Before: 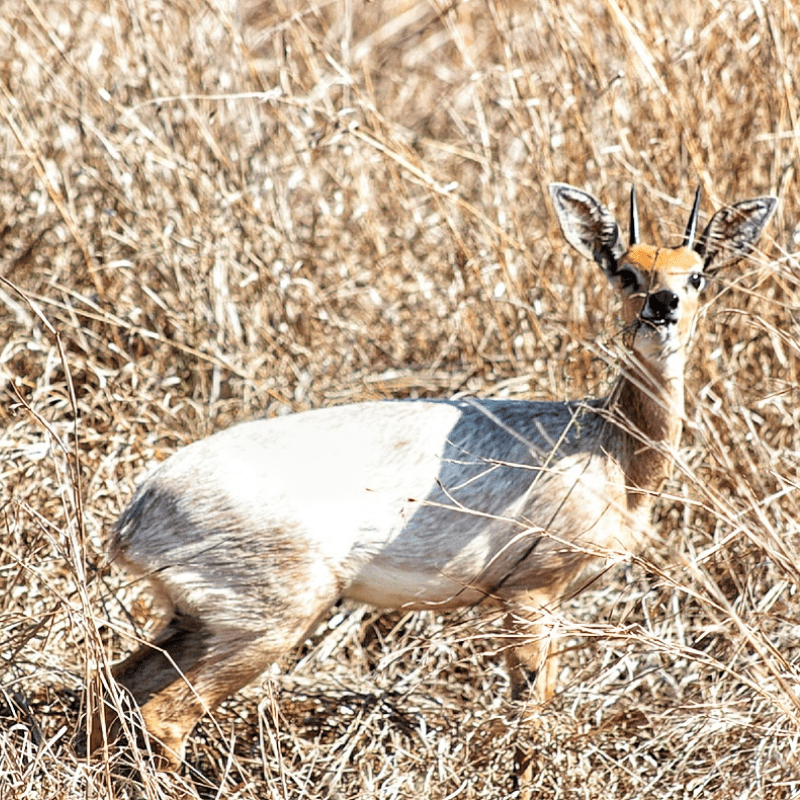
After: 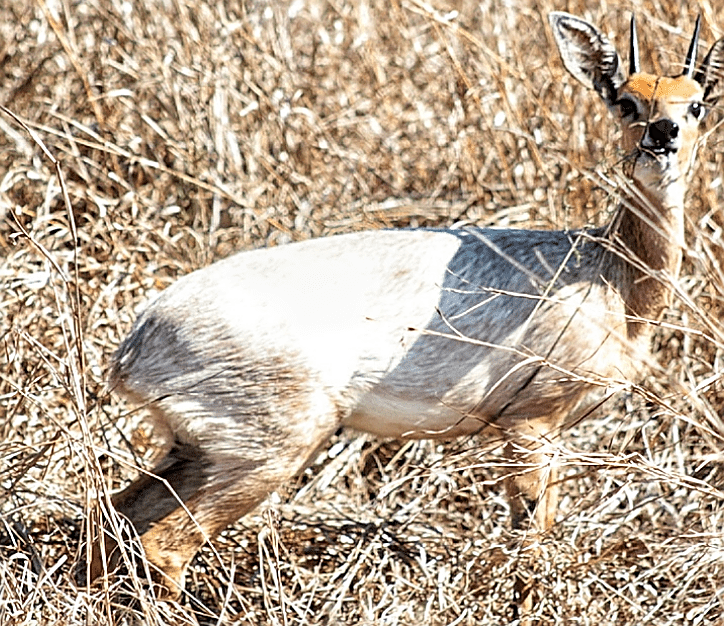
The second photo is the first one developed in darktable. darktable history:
crop: top 21.404%, right 9.406%, bottom 0.301%
sharpen: on, module defaults
